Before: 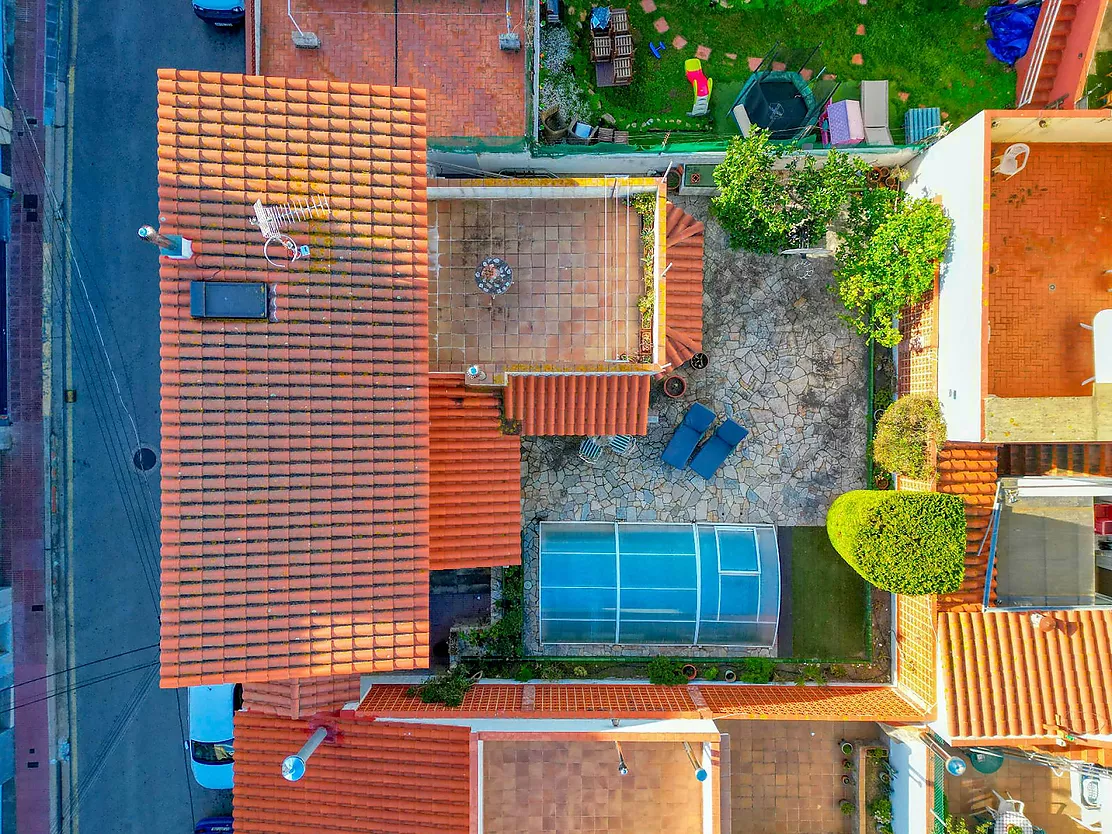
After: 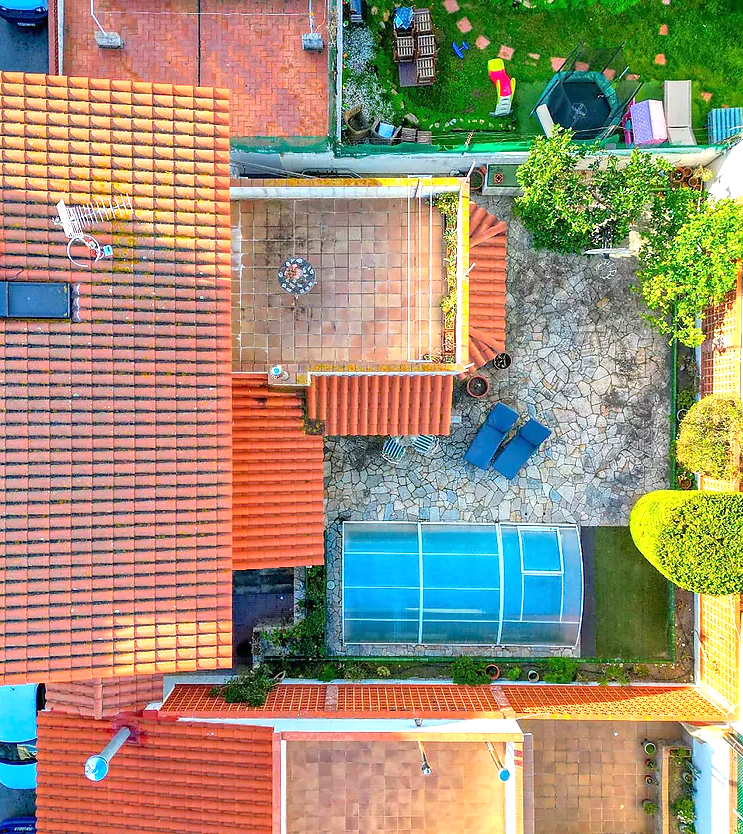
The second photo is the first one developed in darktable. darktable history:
crop and rotate: left 17.732%, right 15.423%
exposure: black level correction 0, exposure 0.7 EV, compensate exposure bias true, compensate highlight preservation false
